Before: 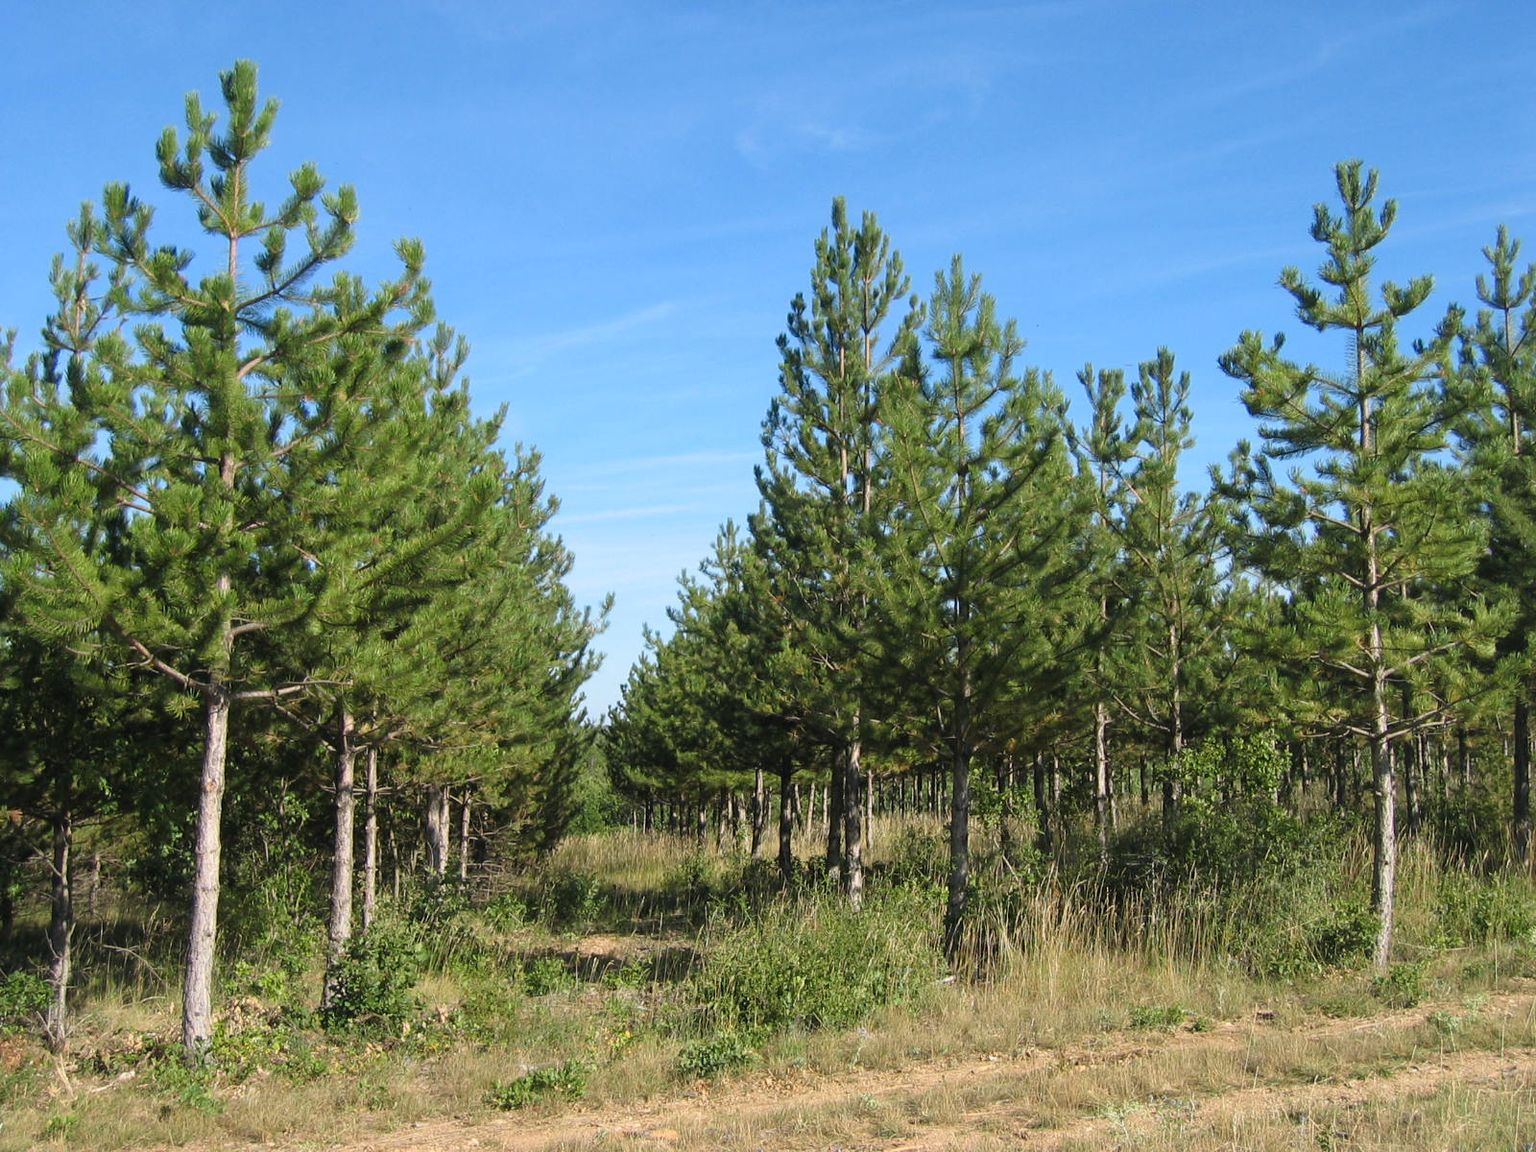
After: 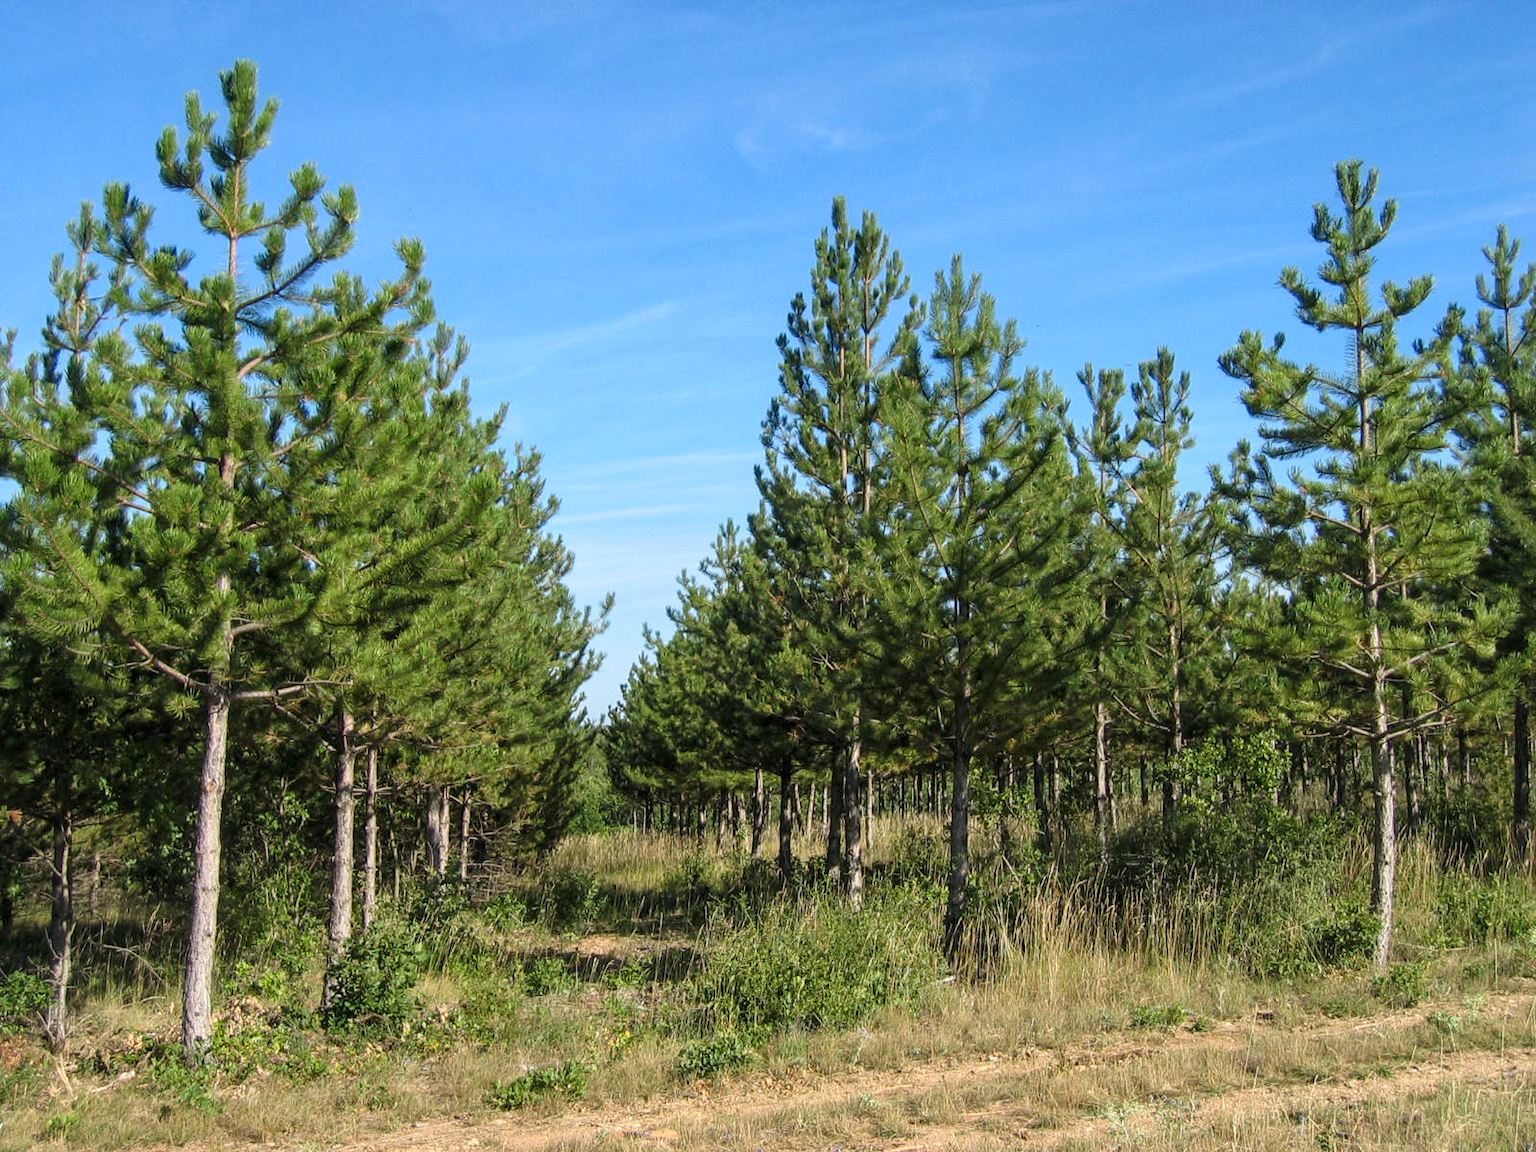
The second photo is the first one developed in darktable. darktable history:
contrast brightness saturation: contrast 0.04, saturation 0.07
local contrast: on, module defaults
